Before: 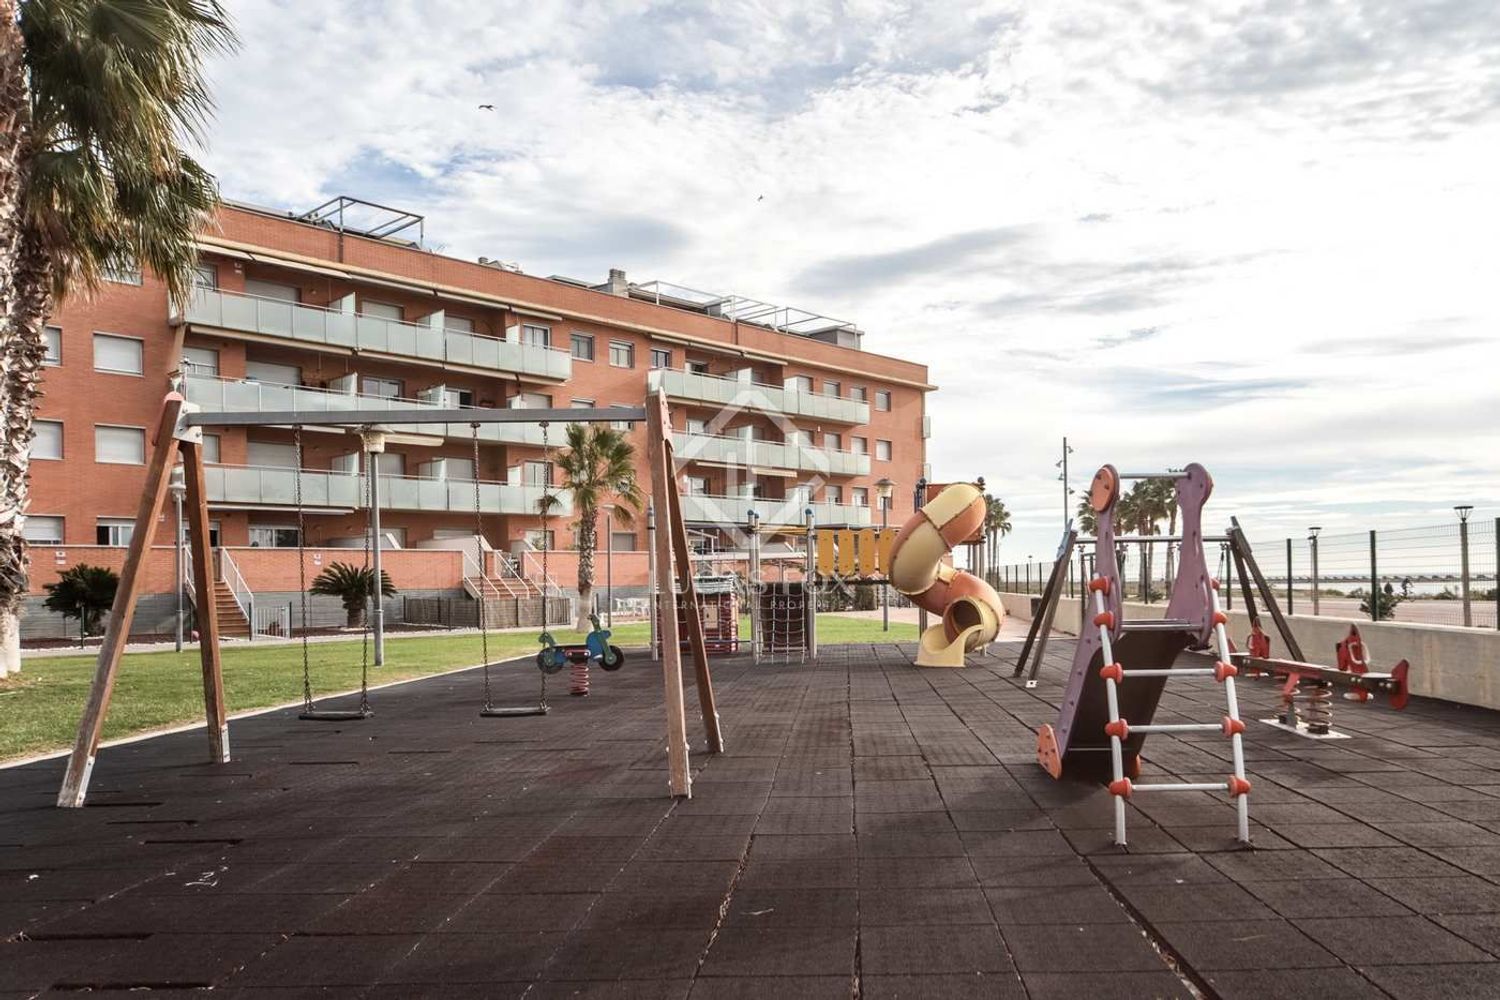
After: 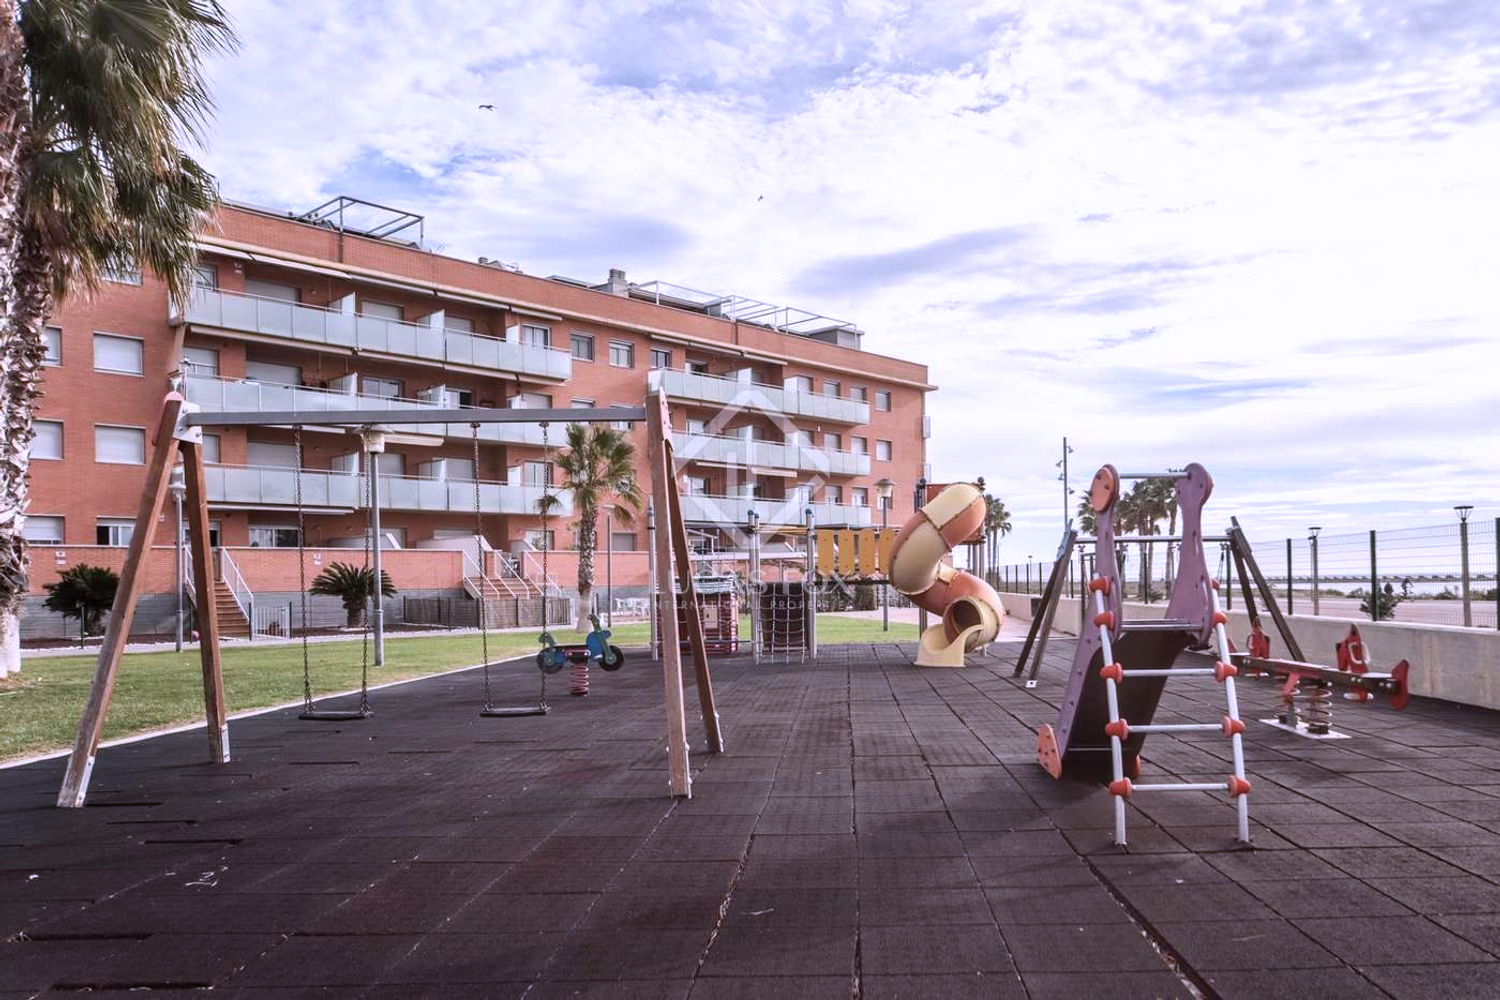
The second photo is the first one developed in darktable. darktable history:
color calibration: gray › normalize channels true, illuminant custom, x 0.367, y 0.392, temperature 4433.01 K, gamut compression 0.005
color correction: highlights a* 0.082, highlights b* -0.466
